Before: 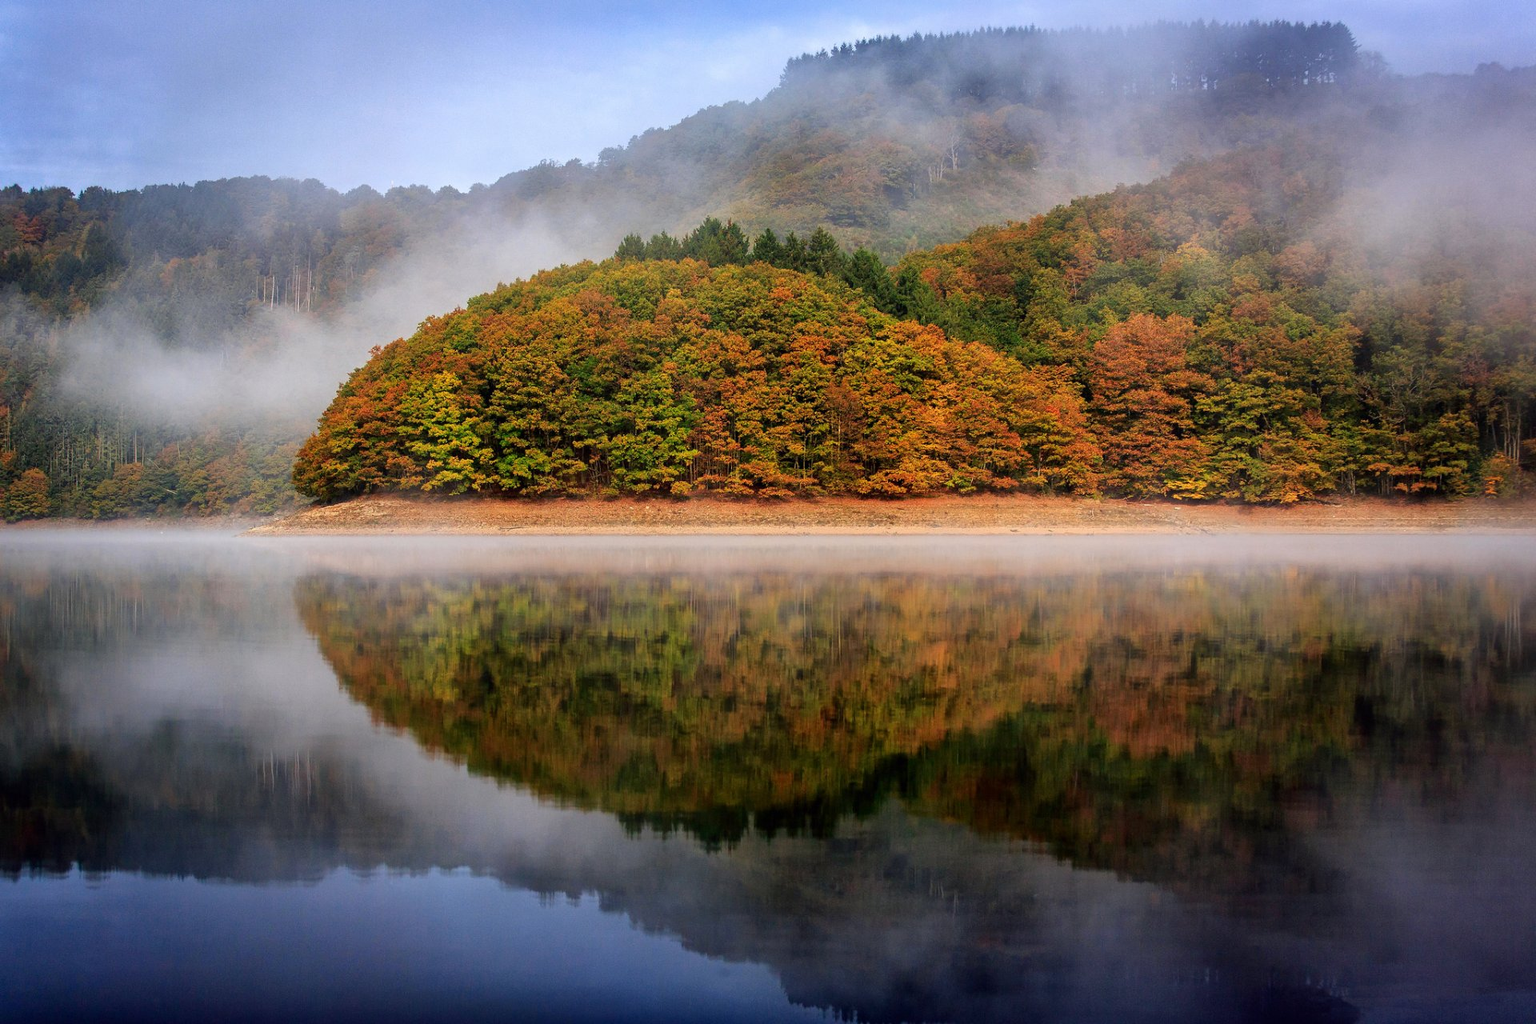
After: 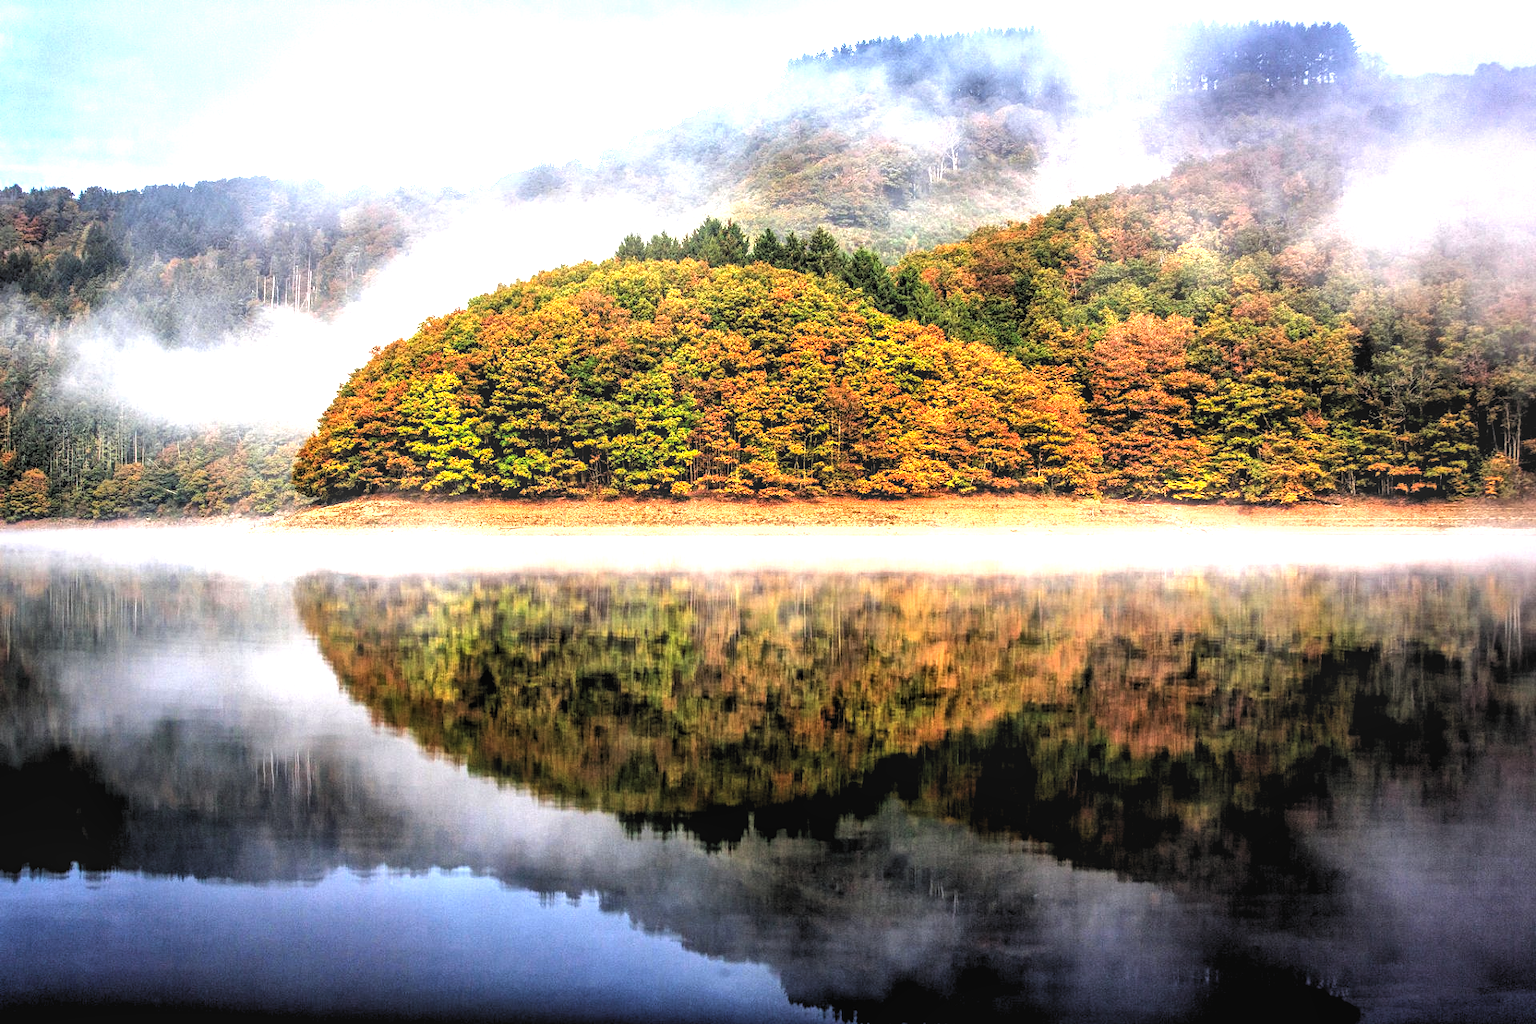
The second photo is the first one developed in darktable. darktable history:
exposure: black level correction 0, exposure 1.3 EV, compensate exposure bias true, compensate highlight preservation false
local contrast: highlights 0%, shadows 0%, detail 133%
levels: levels [0.182, 0.542, 0.902]
